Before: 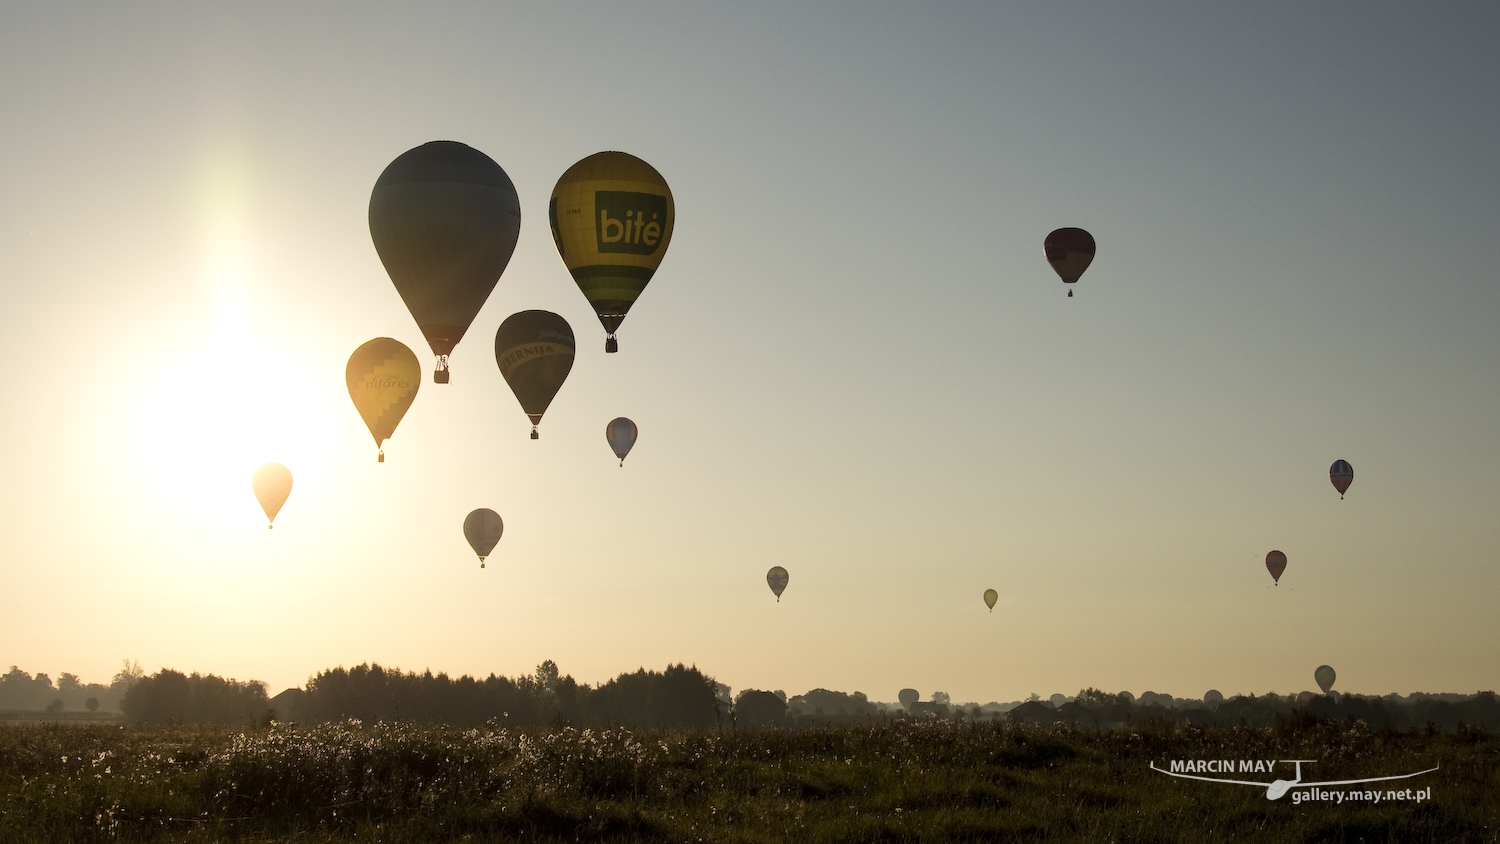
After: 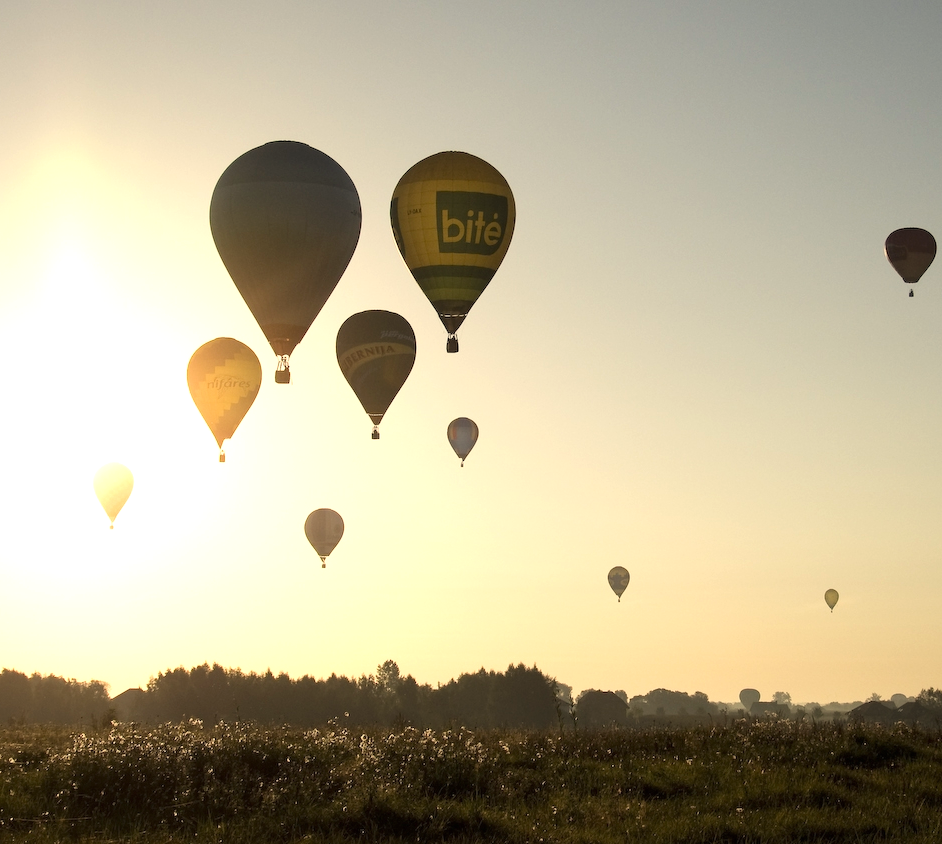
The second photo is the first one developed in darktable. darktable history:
white balance: red 1.045, blue 0.932
exposure: black level correction 0, exposure 0.5 EV, compensate highlight preservation false
crop: left 10.644%, right 26.528%
